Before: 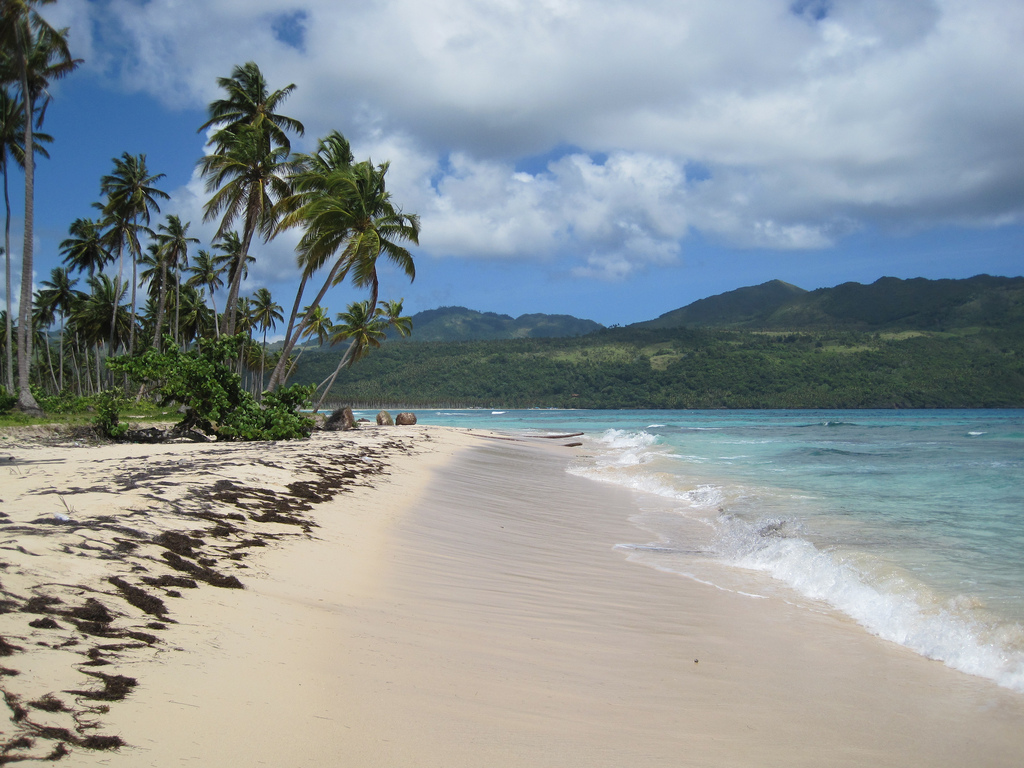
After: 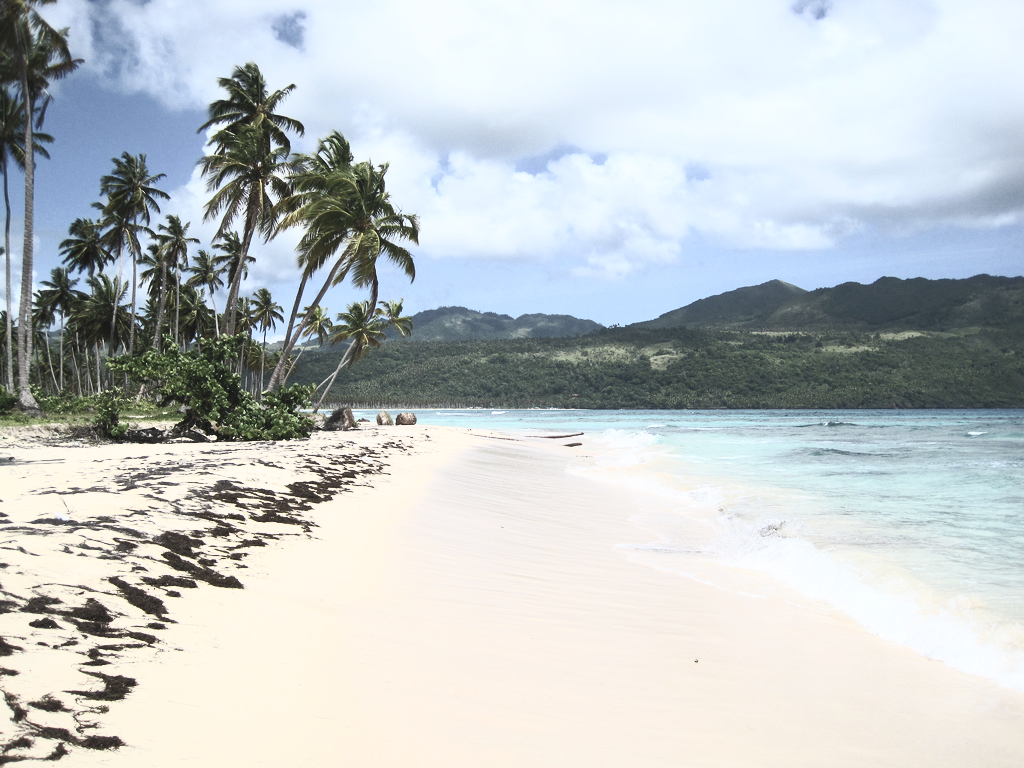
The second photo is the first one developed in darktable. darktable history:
contrast brightness saturation: contrast 0.566, brightness 0.566, saturation -0.33
